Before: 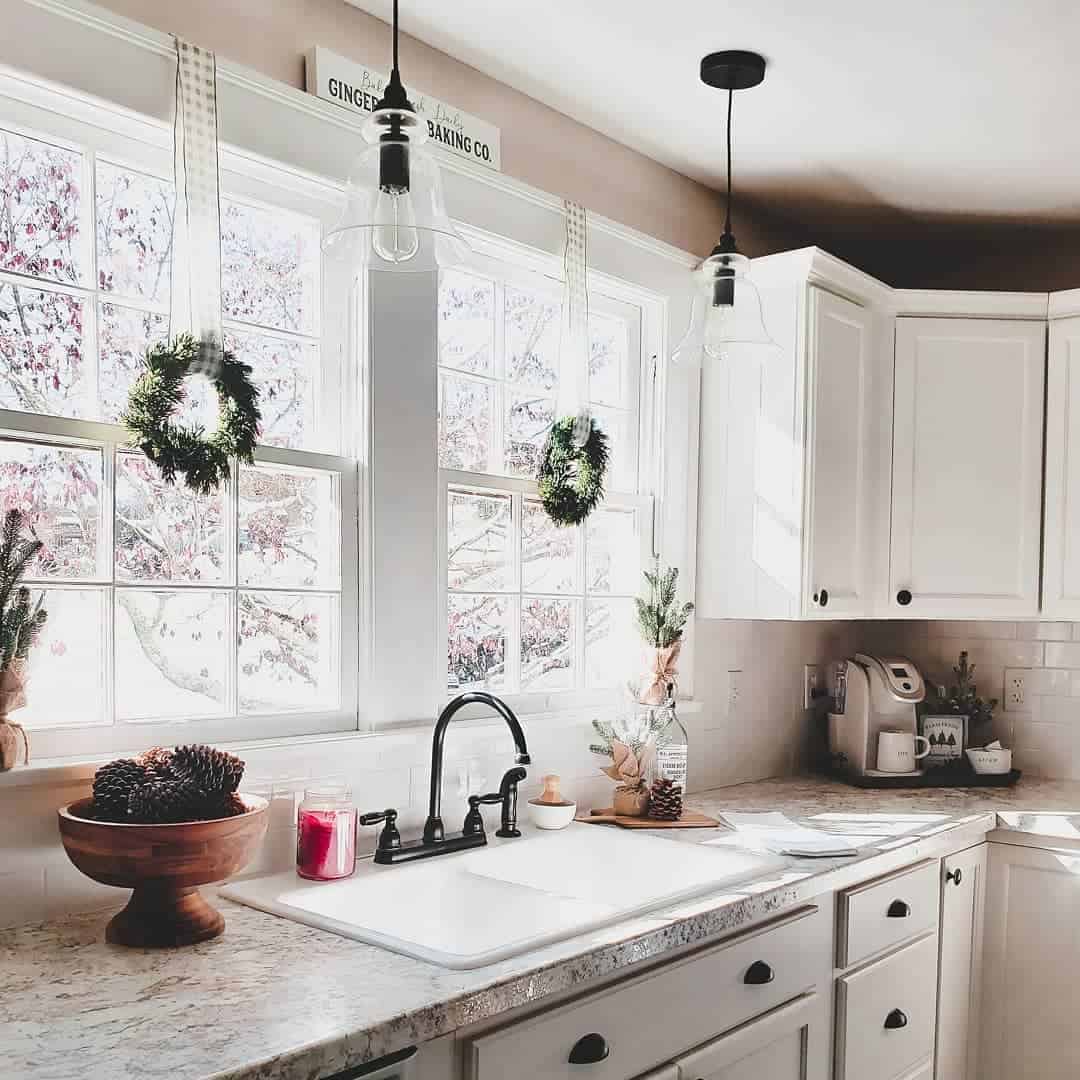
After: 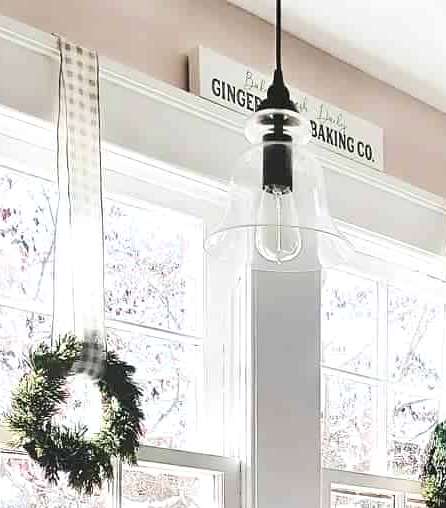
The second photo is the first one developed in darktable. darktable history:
crop and rotate: left 10.857%, top 0.08%, right 47.784%, bottom 52.827%
exposure: black level correction 0.002, exposure 0.296 EV, compensate highlight preservation false
